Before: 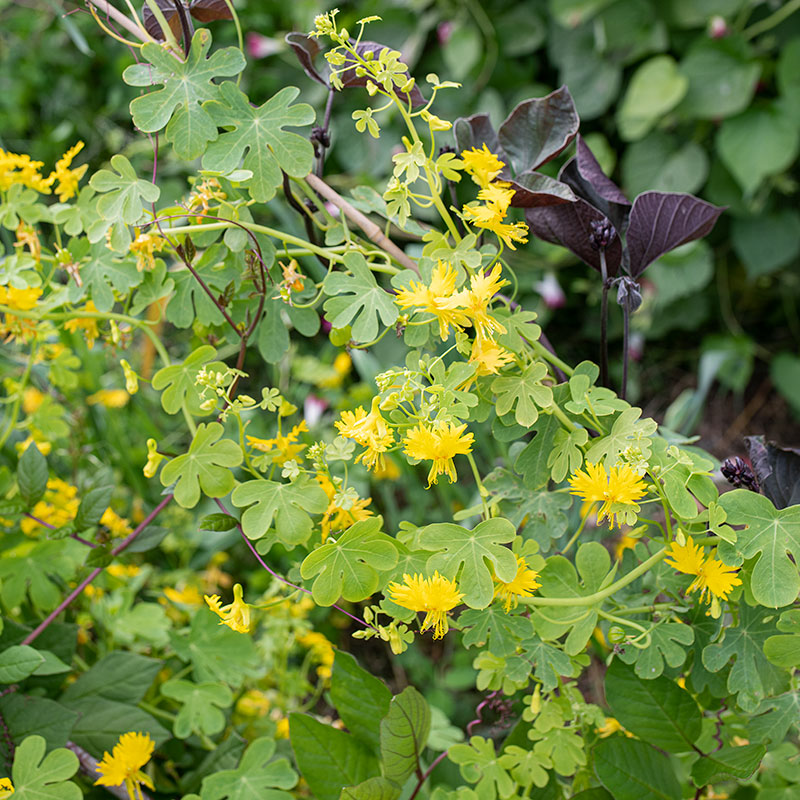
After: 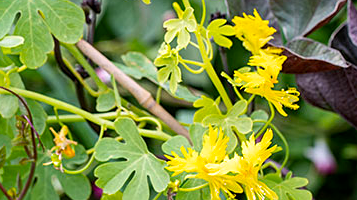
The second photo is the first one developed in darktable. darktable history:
crop: left 28.64%, top 16.832%, right 26.637%, bottom 58.055%
color balance rgb: perceptual saturation grading › global saturation 20%, global vibrance 20%
local contrast: mode bilateral grid, contrast 20, coarseness 50, detail 150%, midtone range 0.2
sharpen: amount 0.2
